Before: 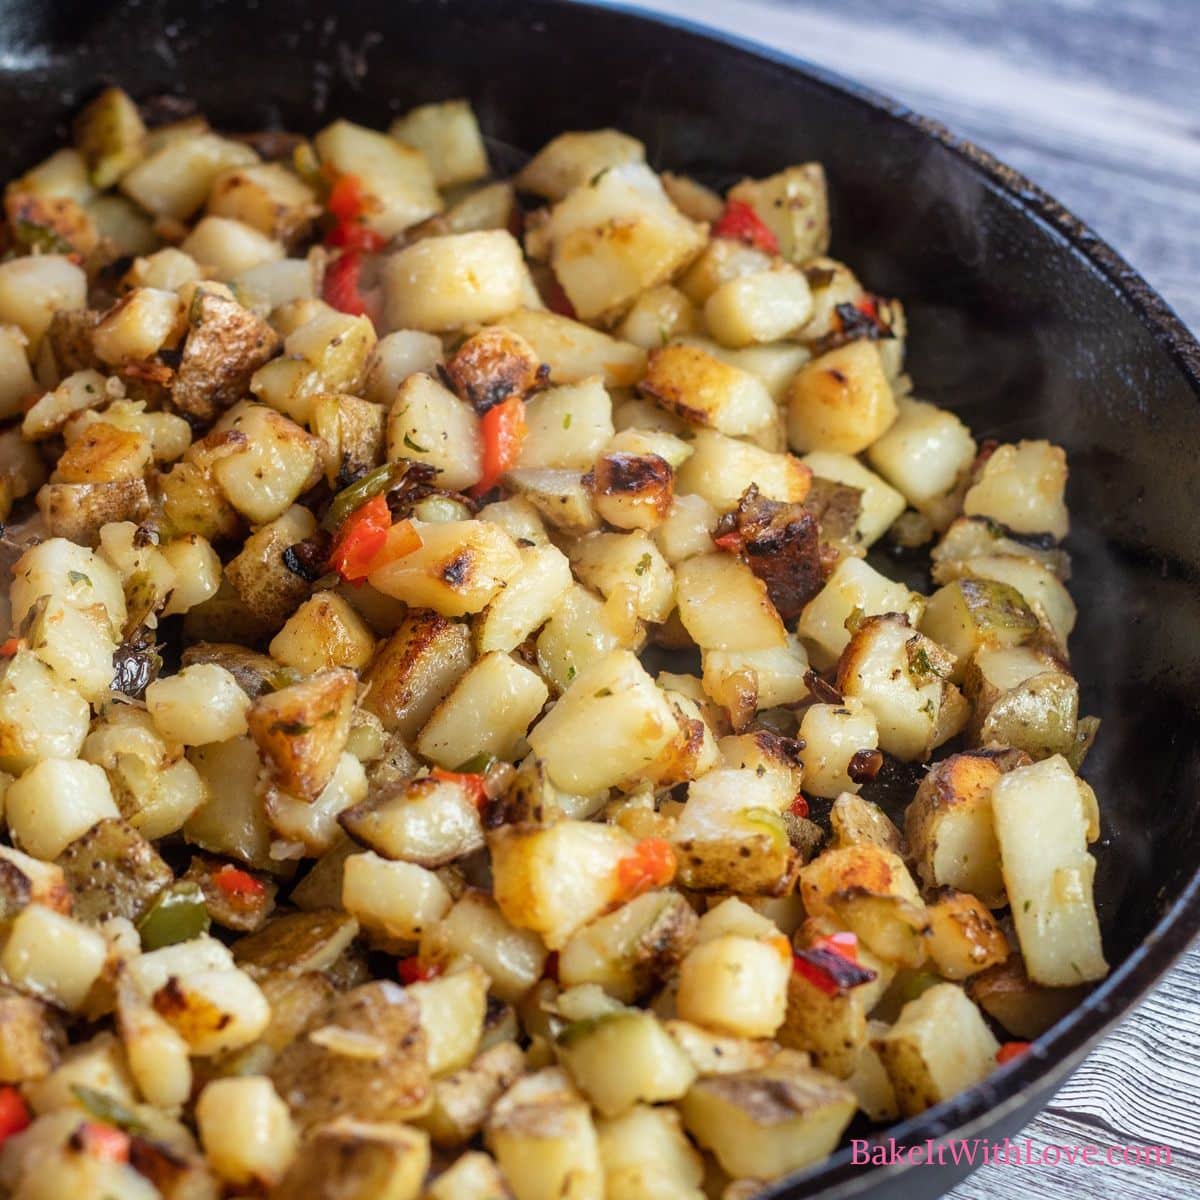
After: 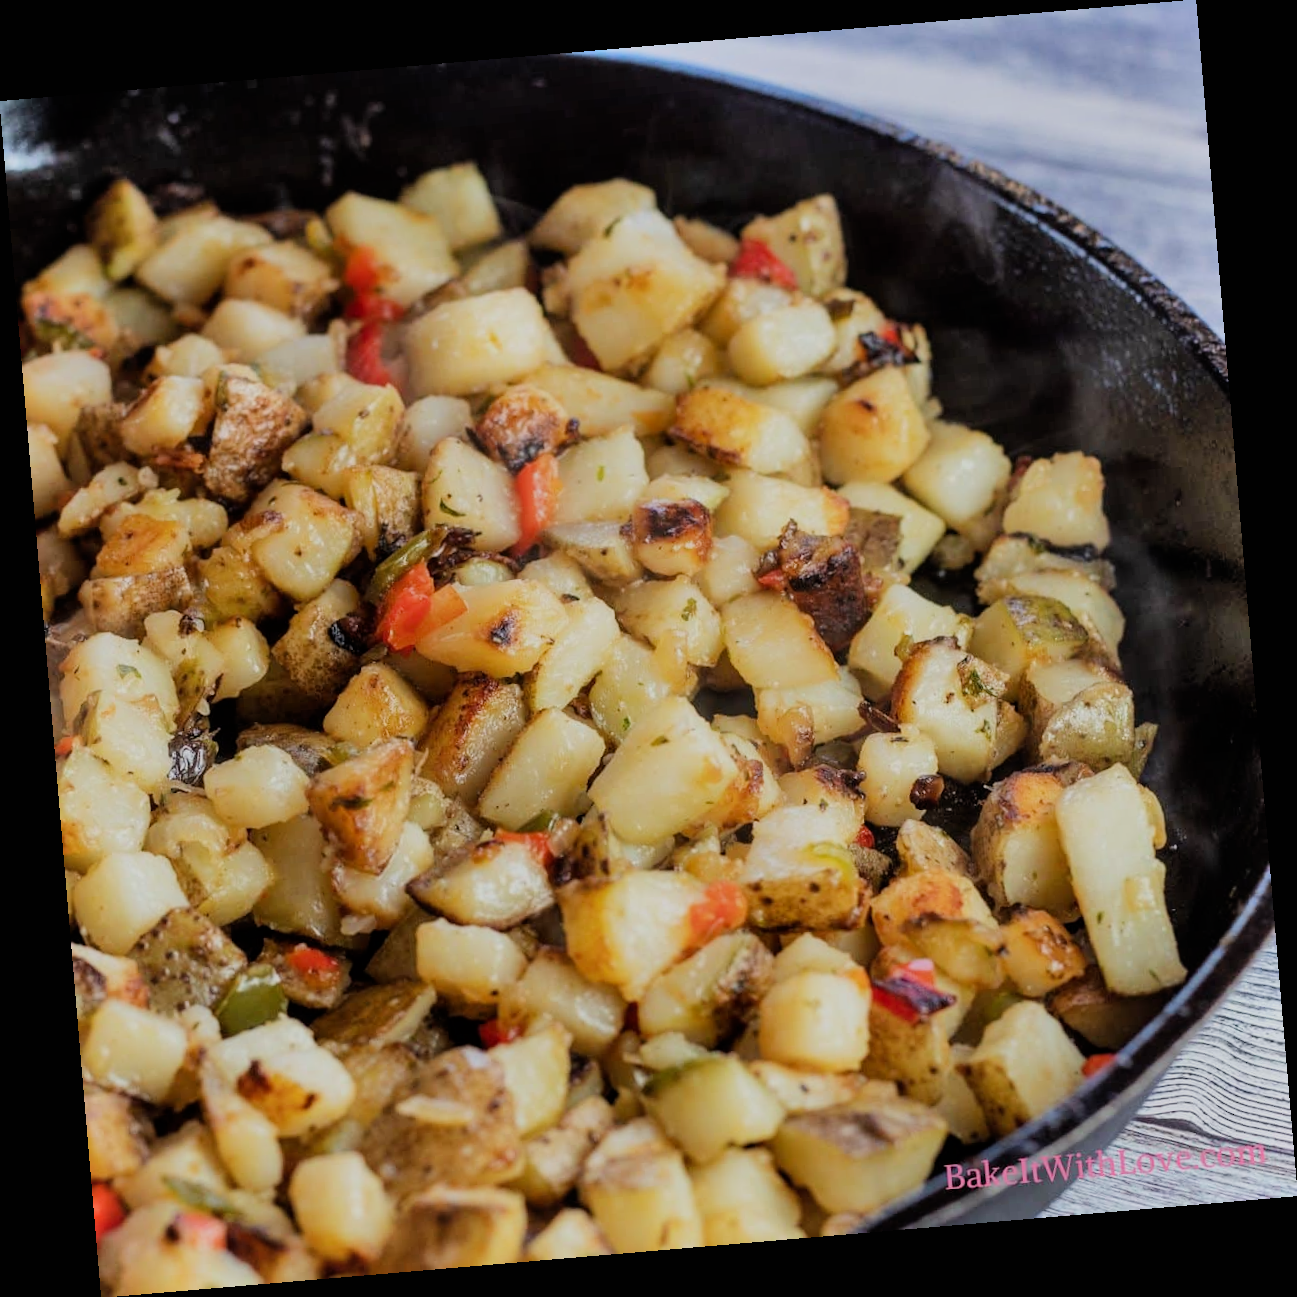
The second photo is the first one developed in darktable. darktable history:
shadows and highlights: shadows 40, highlights -54, highlights color adjustment 46%, low approximation 0.01, soften with gaussian
rotate and perspective: rotation -4.86°, automatic cropping off
filmic rgb: black relative exposure -7.65 EV, white relative exposure 4.56 EV, hardness 3.61
